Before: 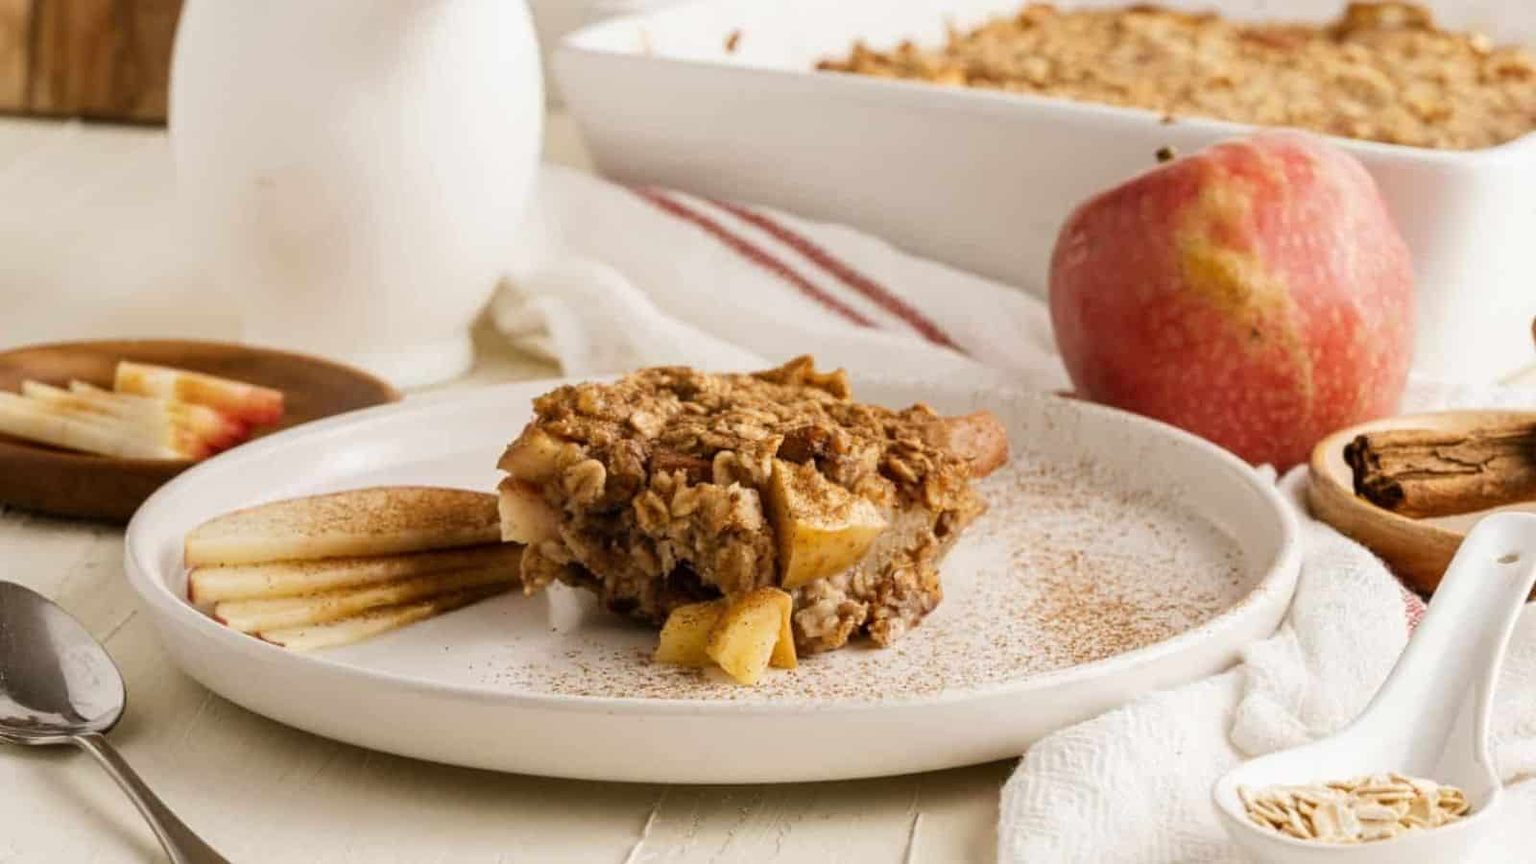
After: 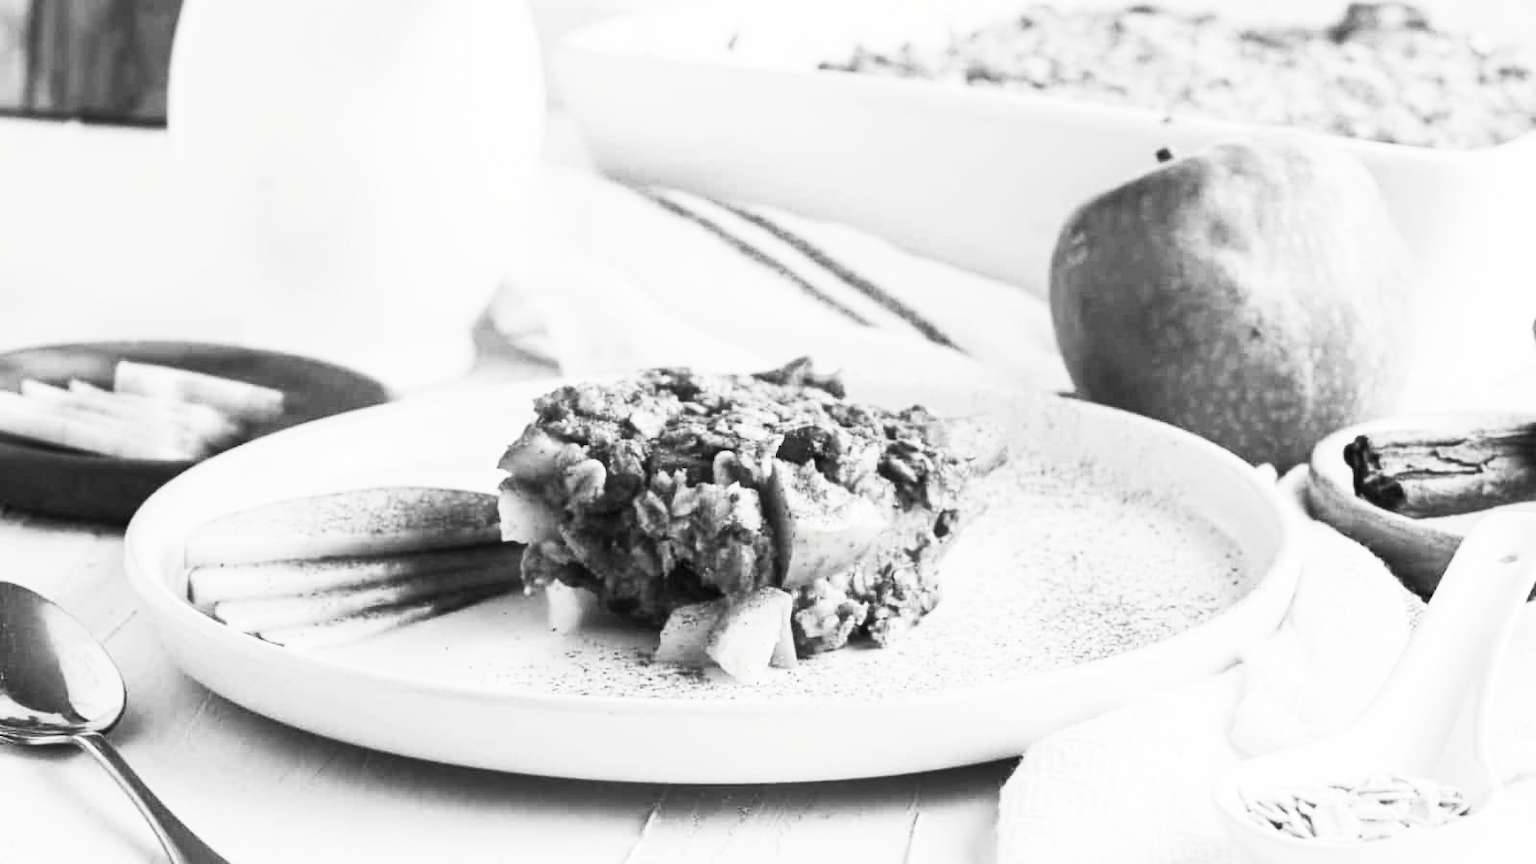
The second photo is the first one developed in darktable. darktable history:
contrast brightness saturation: contrast 0.515, brightness 0.456, saturation -0.992
